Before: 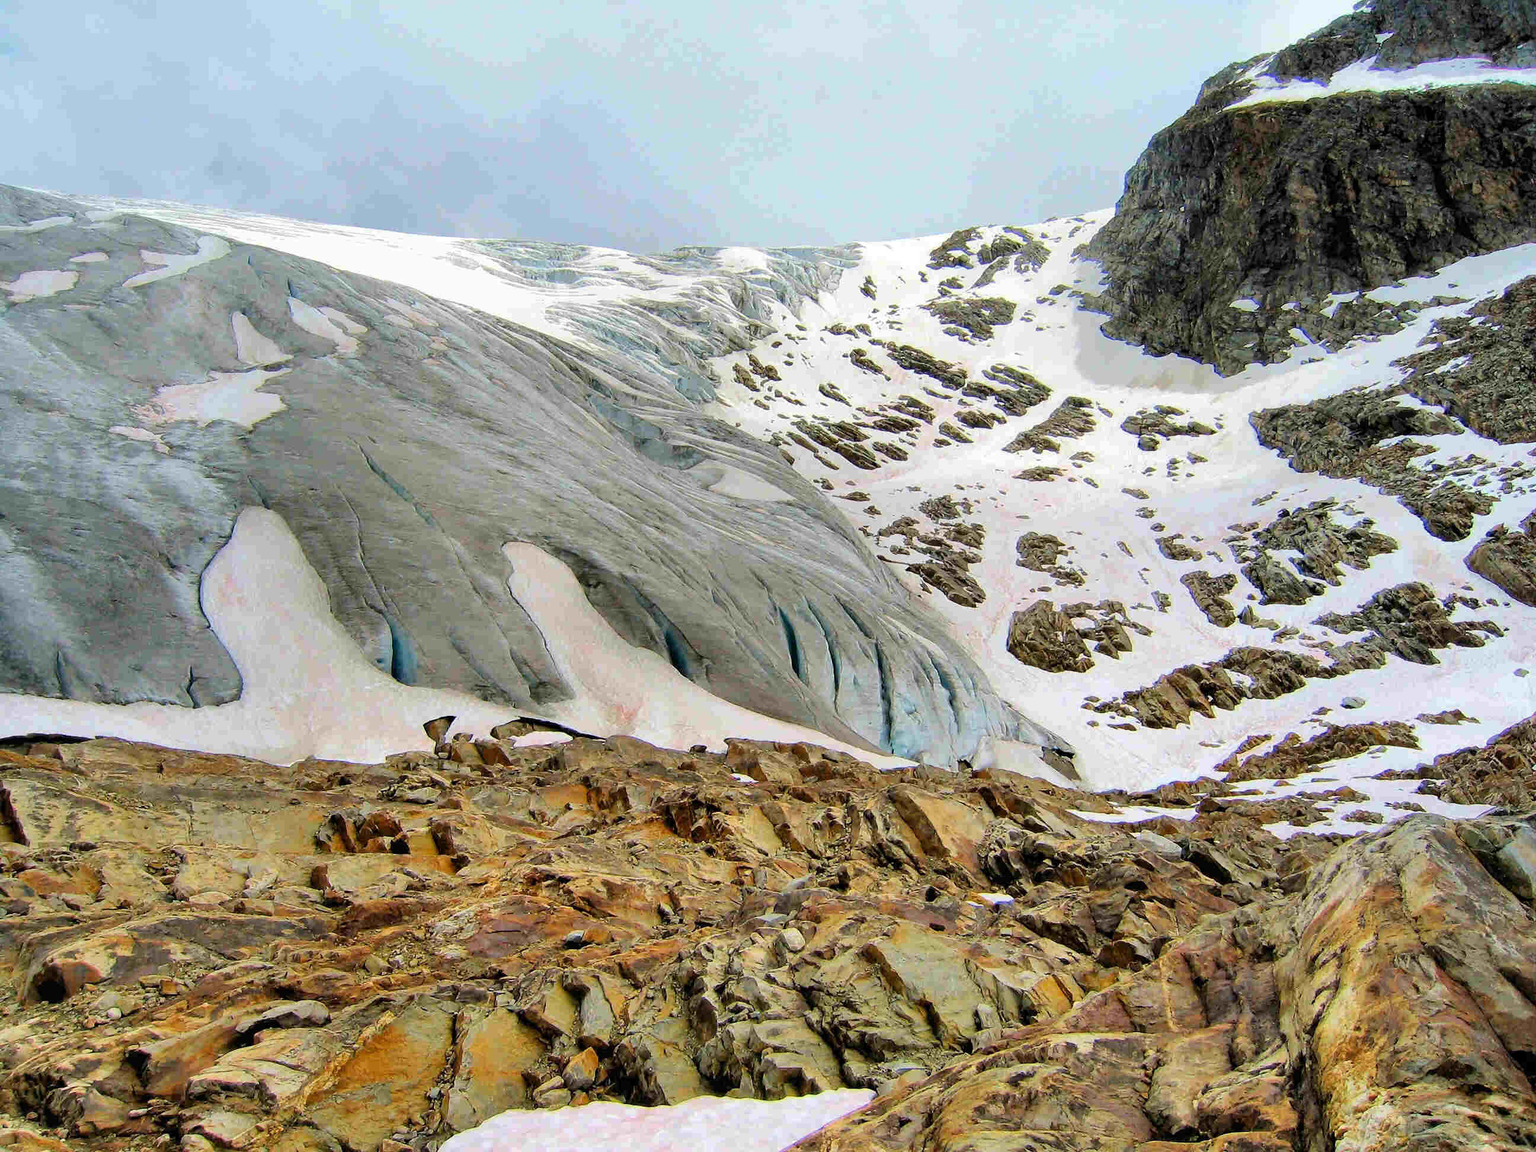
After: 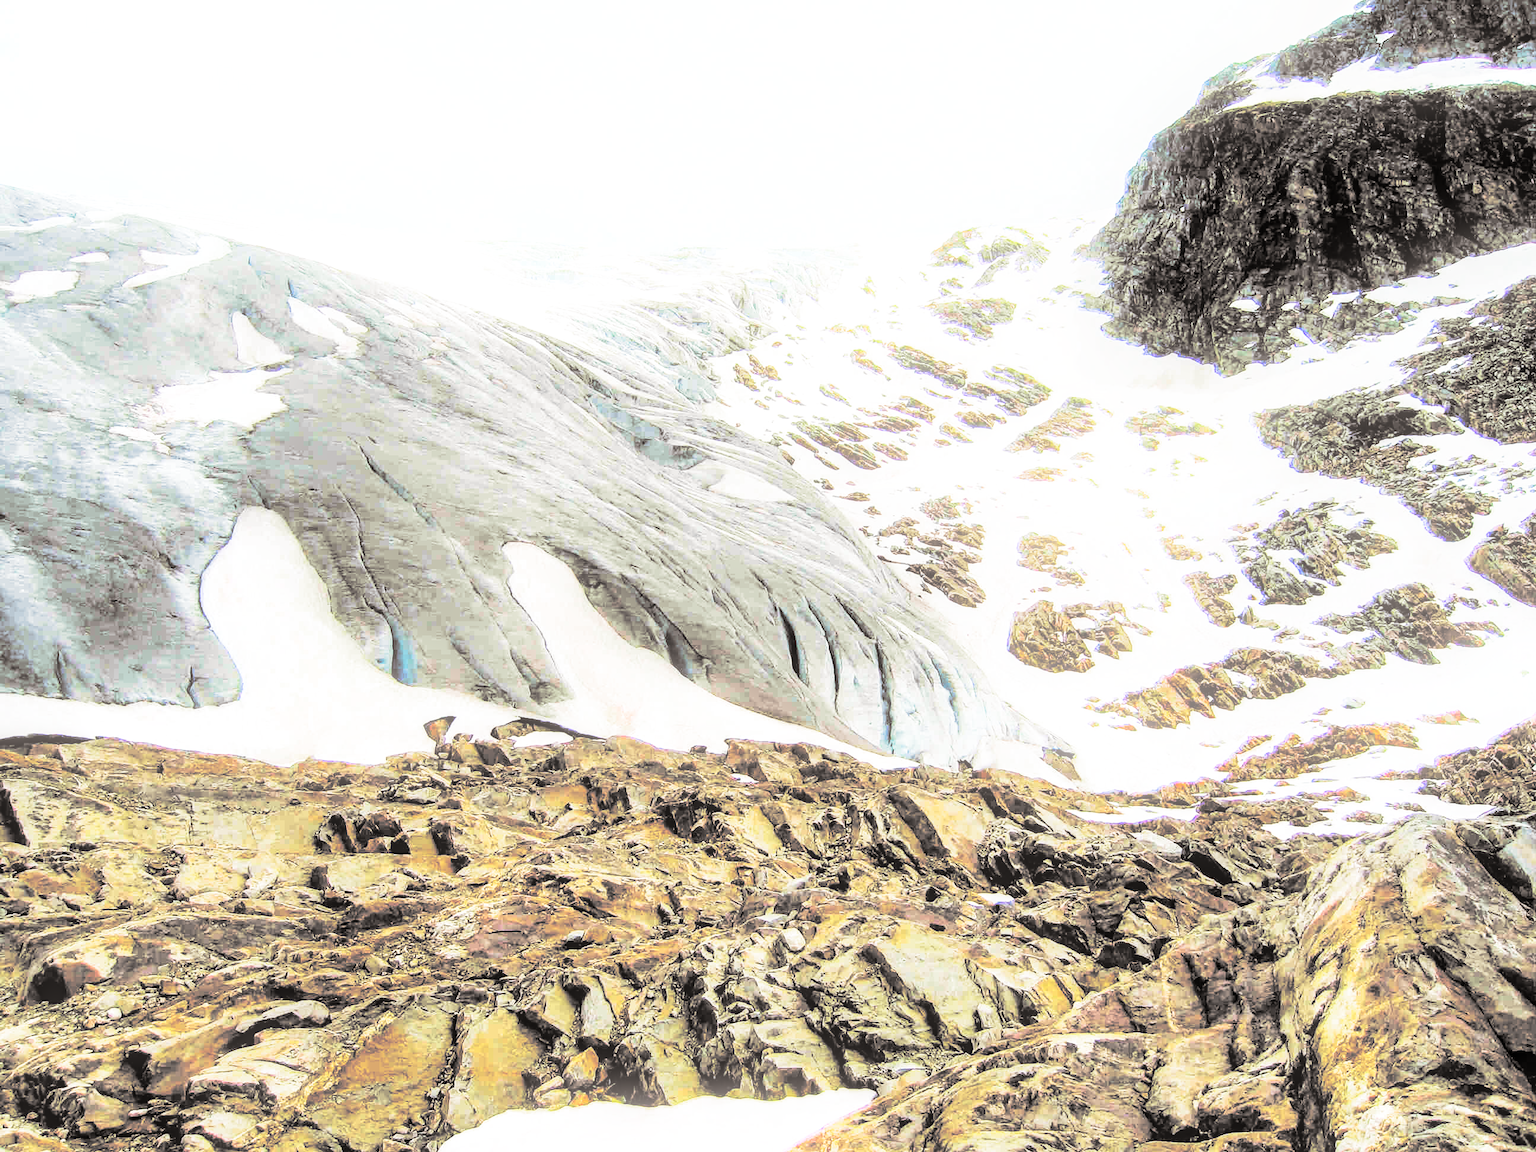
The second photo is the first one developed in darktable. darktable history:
bloom: size 13.65%, threshold 98.39%, strength 4.82%
split-toning: shadows › hue 26°, shadows › saturation 0.09, highlights › hue 40°, highlights › saturation 0.18, balance -63, compress 0%
local contrast: on, module defaults
base curve: curves: ch0 [(0, 0) (0.007, 0.004) (0.027, 0.03) (0.046, 0.07) (0.207, 0.54) (0.442, 0.872) (0.673, 0.972) (1, 1)], preserve colors none
